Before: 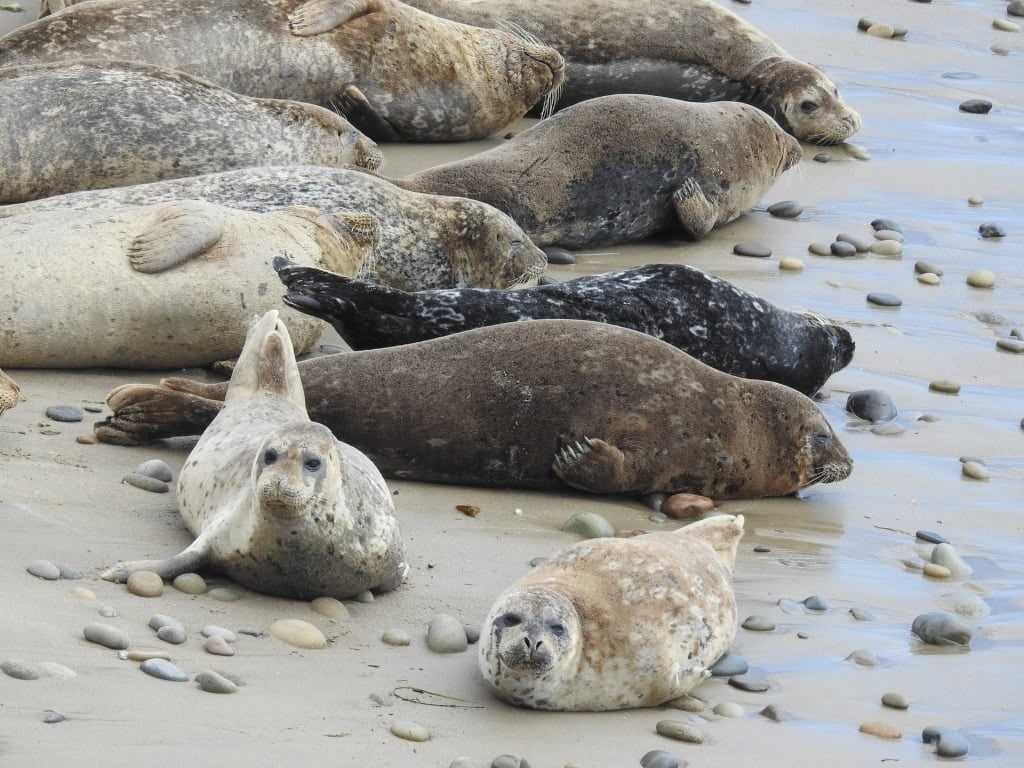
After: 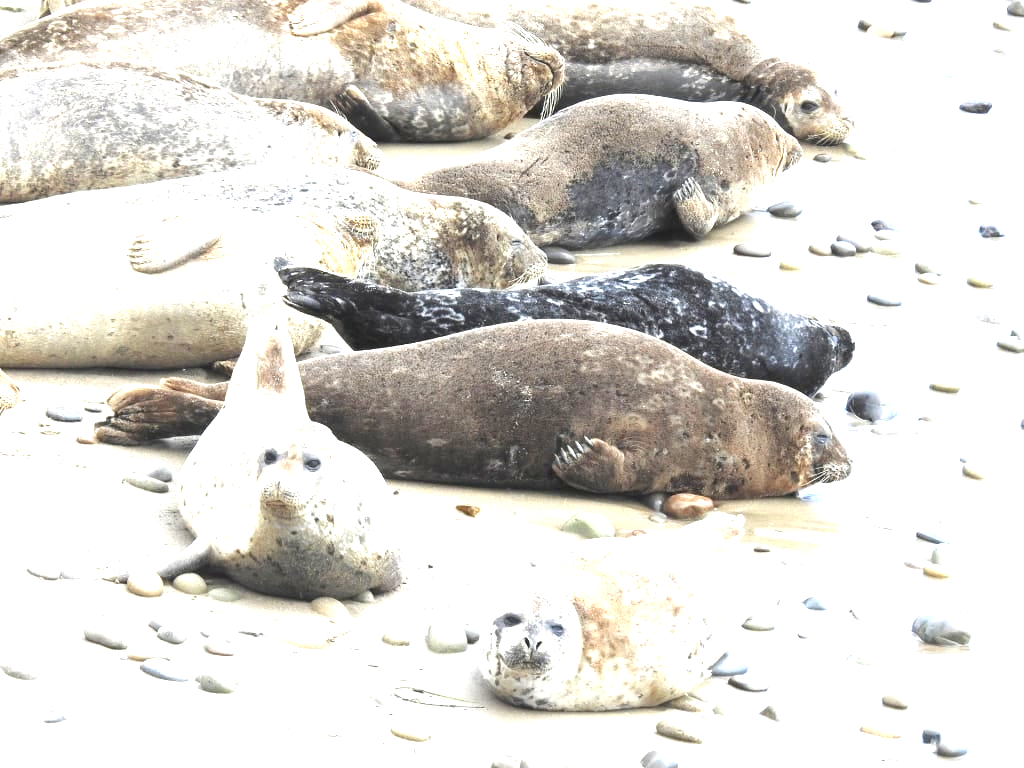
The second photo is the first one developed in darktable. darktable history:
exposure: black level correction 0, exposure 1.686 EV, compensate highlight preservation false
tone equalizer: edges refinement/feathering 500, mask exposure compensation -1.57 EV, preserve details no
